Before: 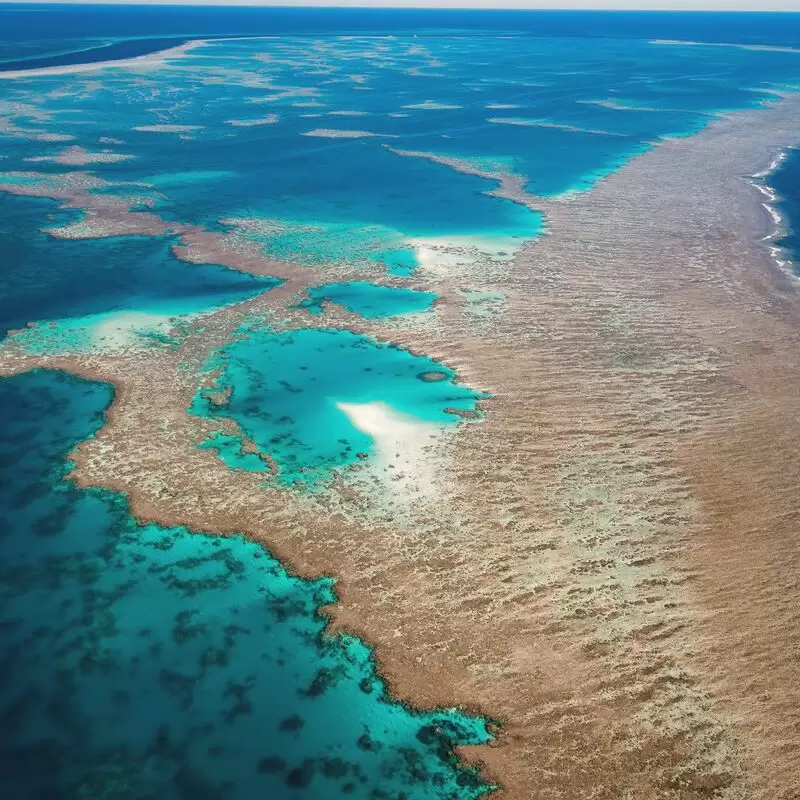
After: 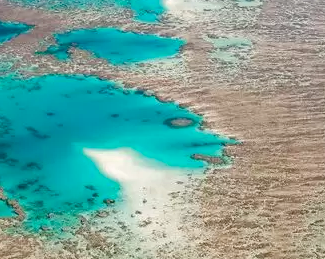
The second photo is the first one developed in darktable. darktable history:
haze removal: compatibility mode true, adaptive false
crop: left 31.723%, top 31.823%, right 27.612%, bottom 35.677%
